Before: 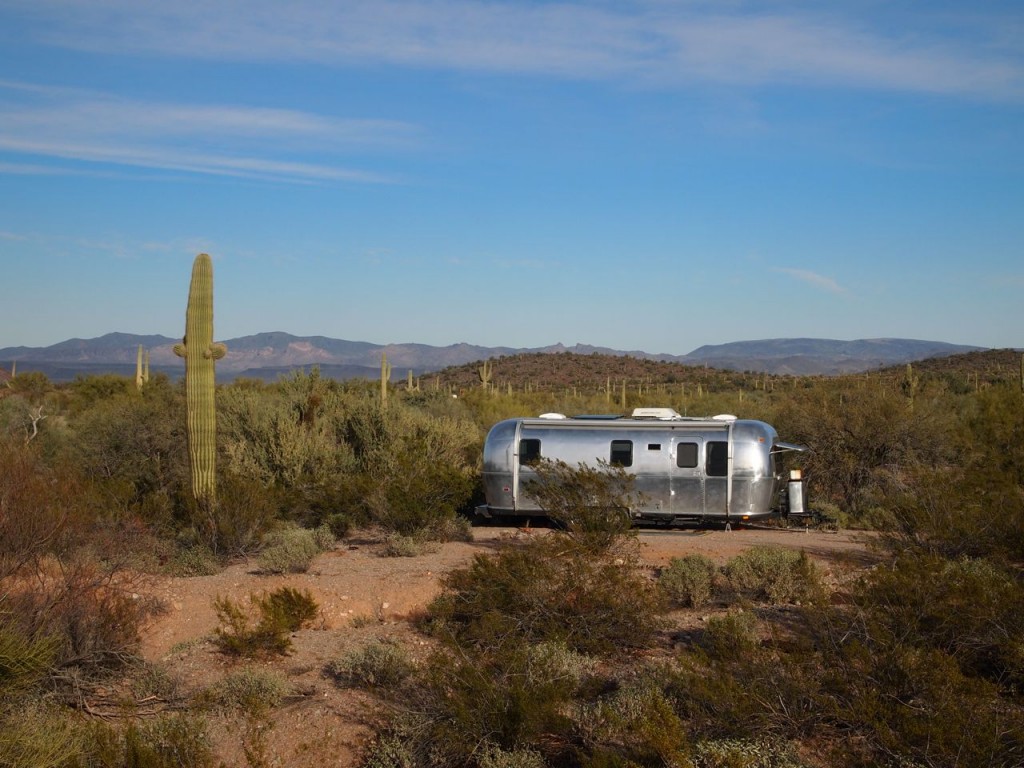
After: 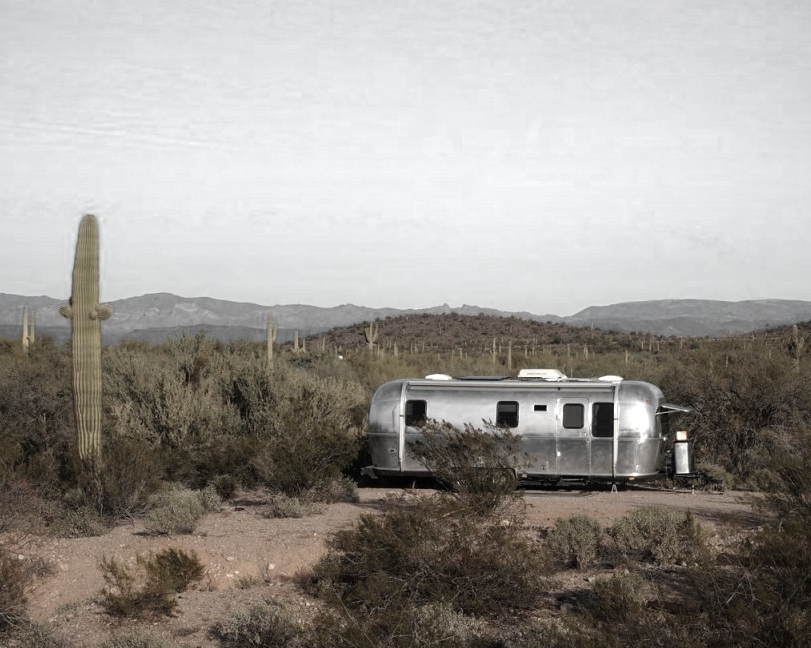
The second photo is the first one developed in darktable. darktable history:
exposure: compensate exposure bias true, compensate highlight preservation false
crop: left 11.22%, top 5.17%, right 9.563%, bottom 10.339%
color zones: curves: ch0 [(0, 0.613) (0.01, 0.613) (0.245, 0.448) (0.498, 0.529) (0.642, 0.665) (0.879, 0.777) (0.99, 0.613)]; ch1 [(0, 0.035) (0.121, 0.189) (0.259, 0.197) (0.415, 0.061) (0.589, 0.022) (0.732, 0.022) (0.857, 0.026) (0.991, 0.053)]
tone equalizer: -8 EV -0.416 EV, -7 EV -0.406 EV, -6 EV -0.329 EV, -5 EV -0.237 EV, -3 EV 0.257 EV, -2 EV 0.328 EV, -1 EV 0.376 EV, +0 EV 0.425 EV
